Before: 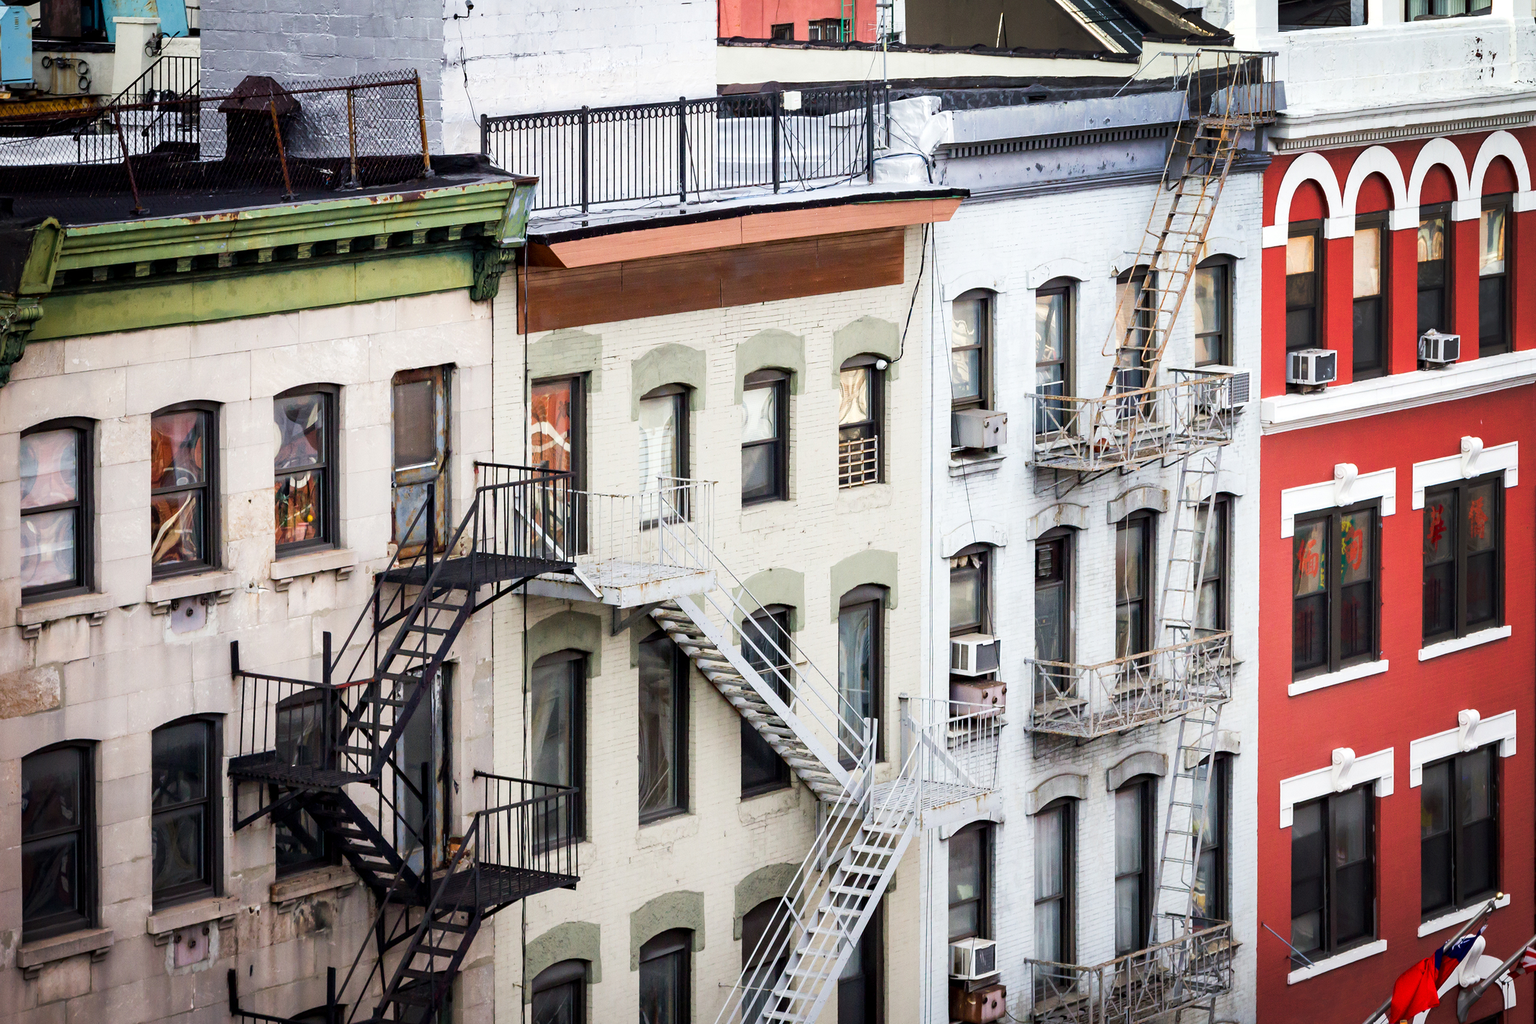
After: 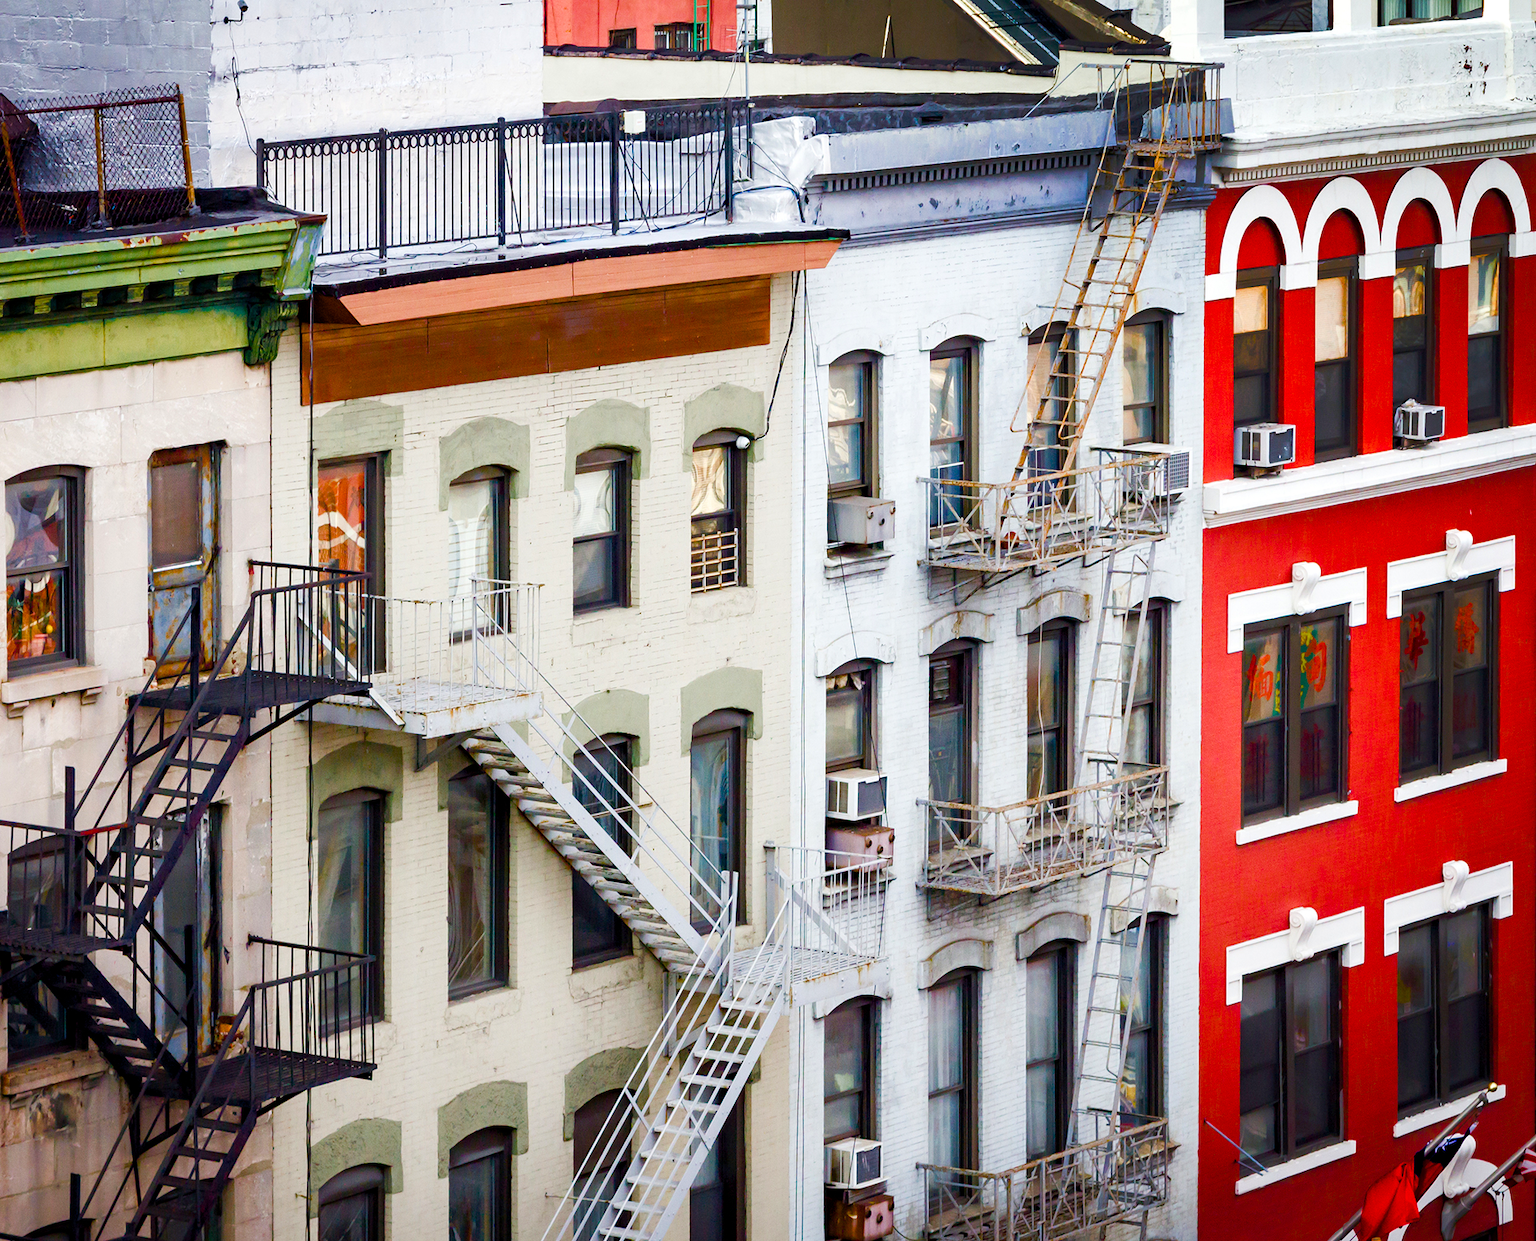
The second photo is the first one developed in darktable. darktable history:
crop: left 17.582%, bottom 0.031%
shadows and highlights: radius 125.46, shadows 21.19, highlights -21.19, low approximation 0.01
color balance rgb: perceptual saturation grading › global saturation 24.74%, perceptual saturation grading › highlights -51.22%, perceptual saturation grading › mid-tones 19.16%, perceptual saturation grading › shadows 60.98%, global vibrance 50%
